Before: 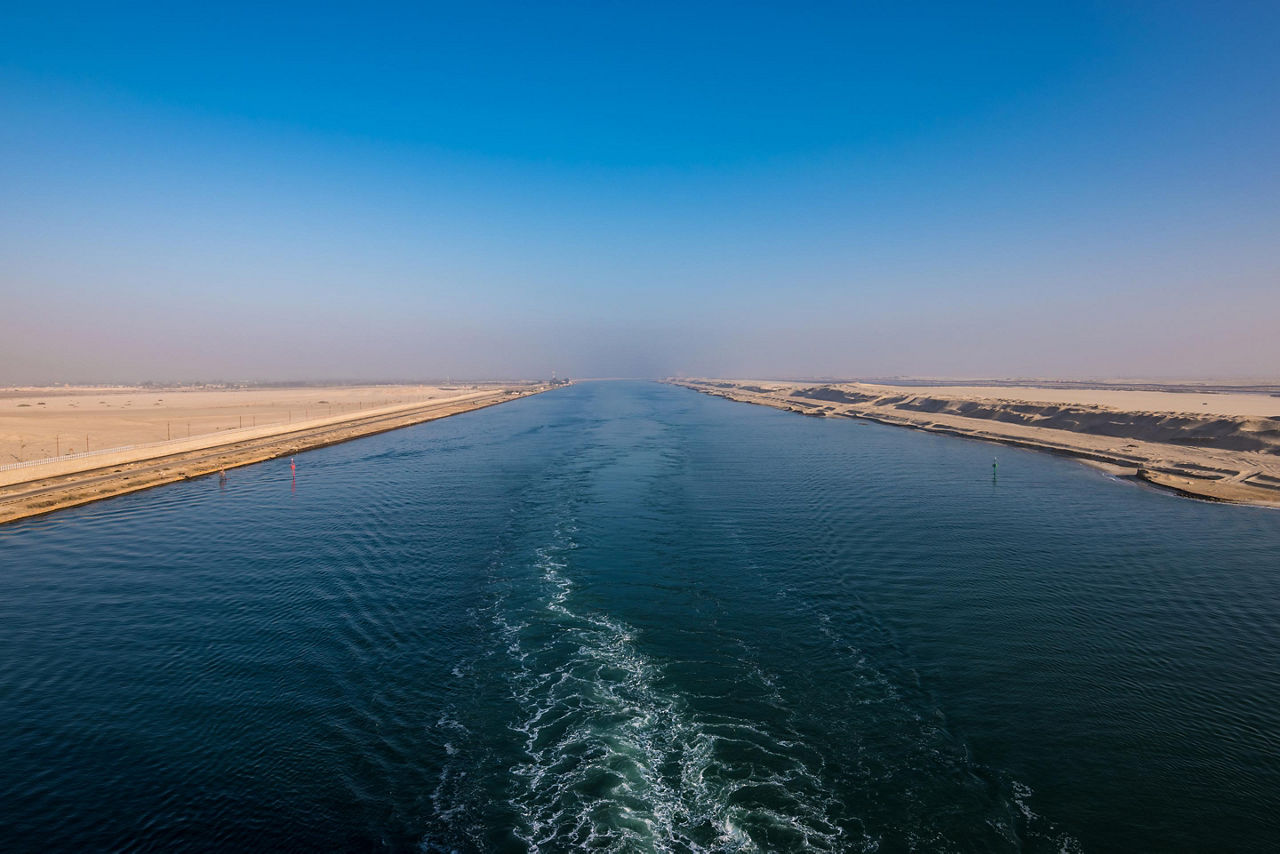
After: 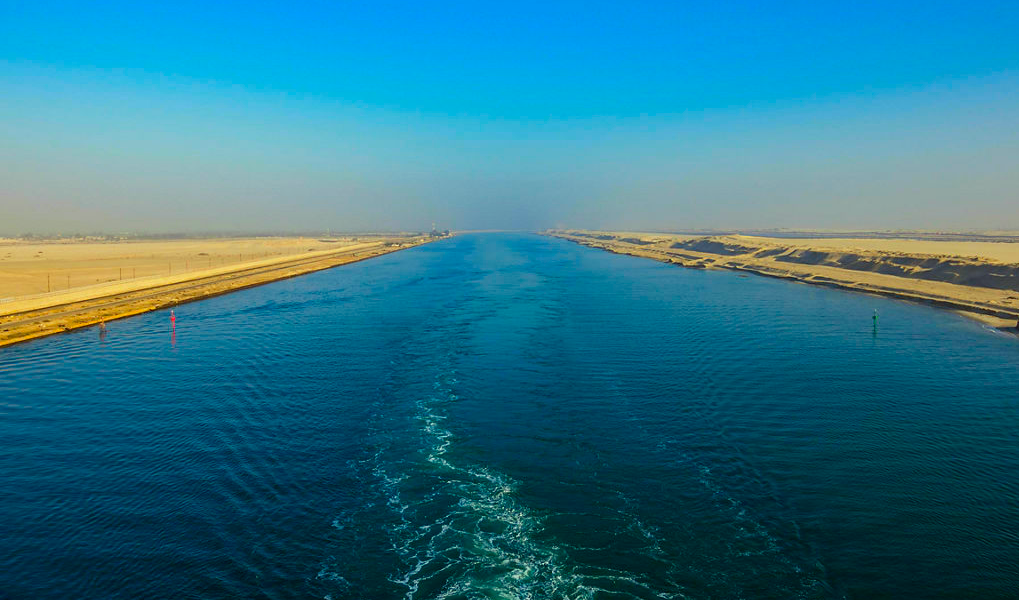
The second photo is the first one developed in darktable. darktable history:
crop: left 9.426%, top 17.349%, right 10.956%, bottom 12.377%
color correction: highlights a* -10.85, highlights b* 9.94, saturation 1.72
